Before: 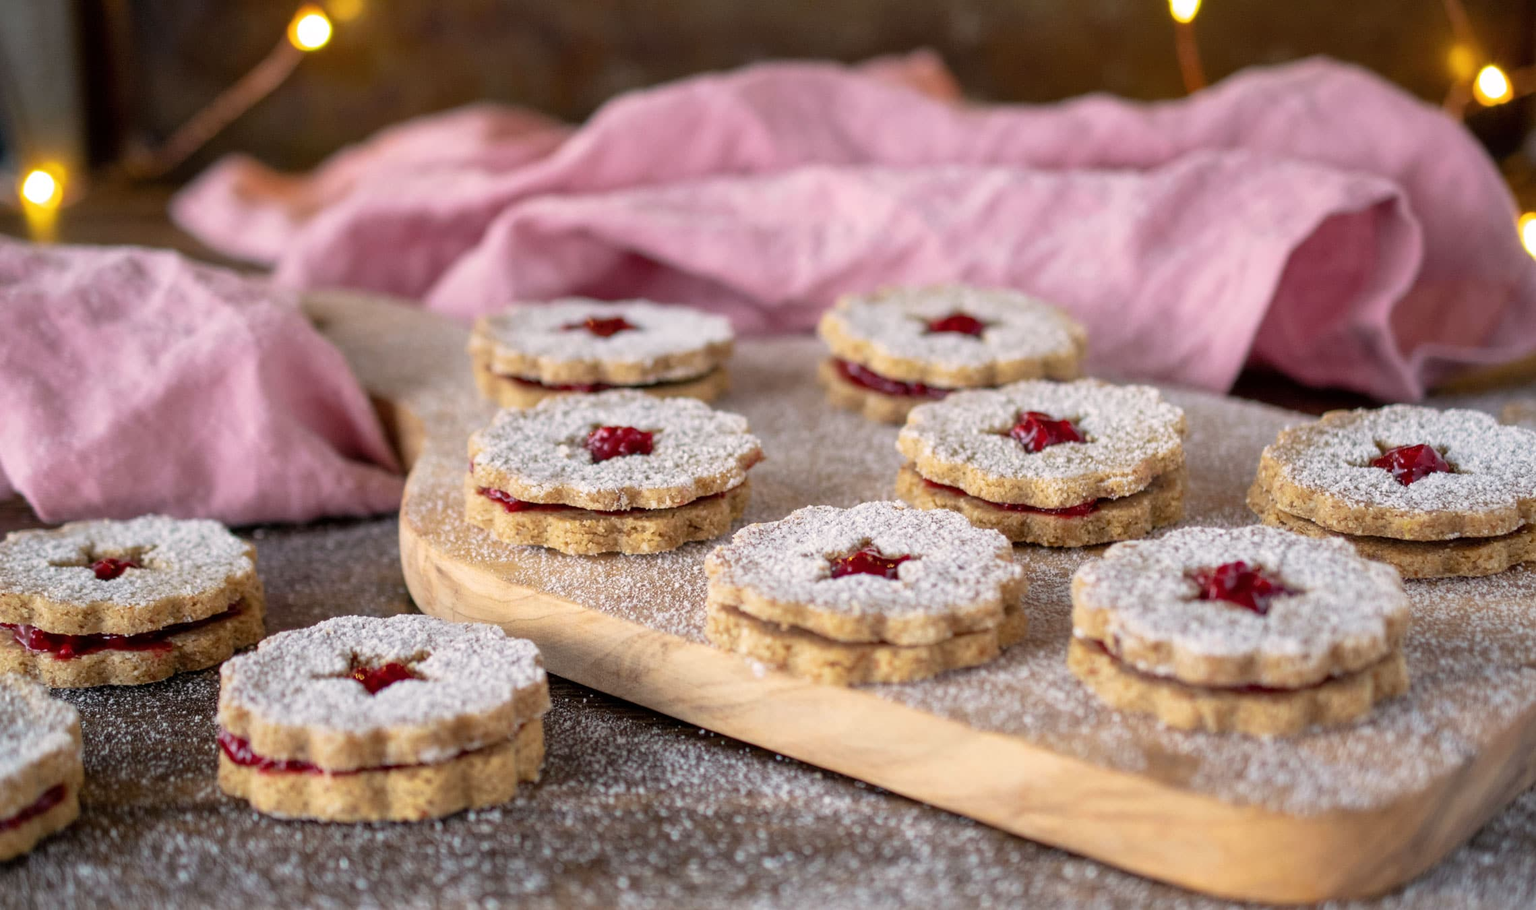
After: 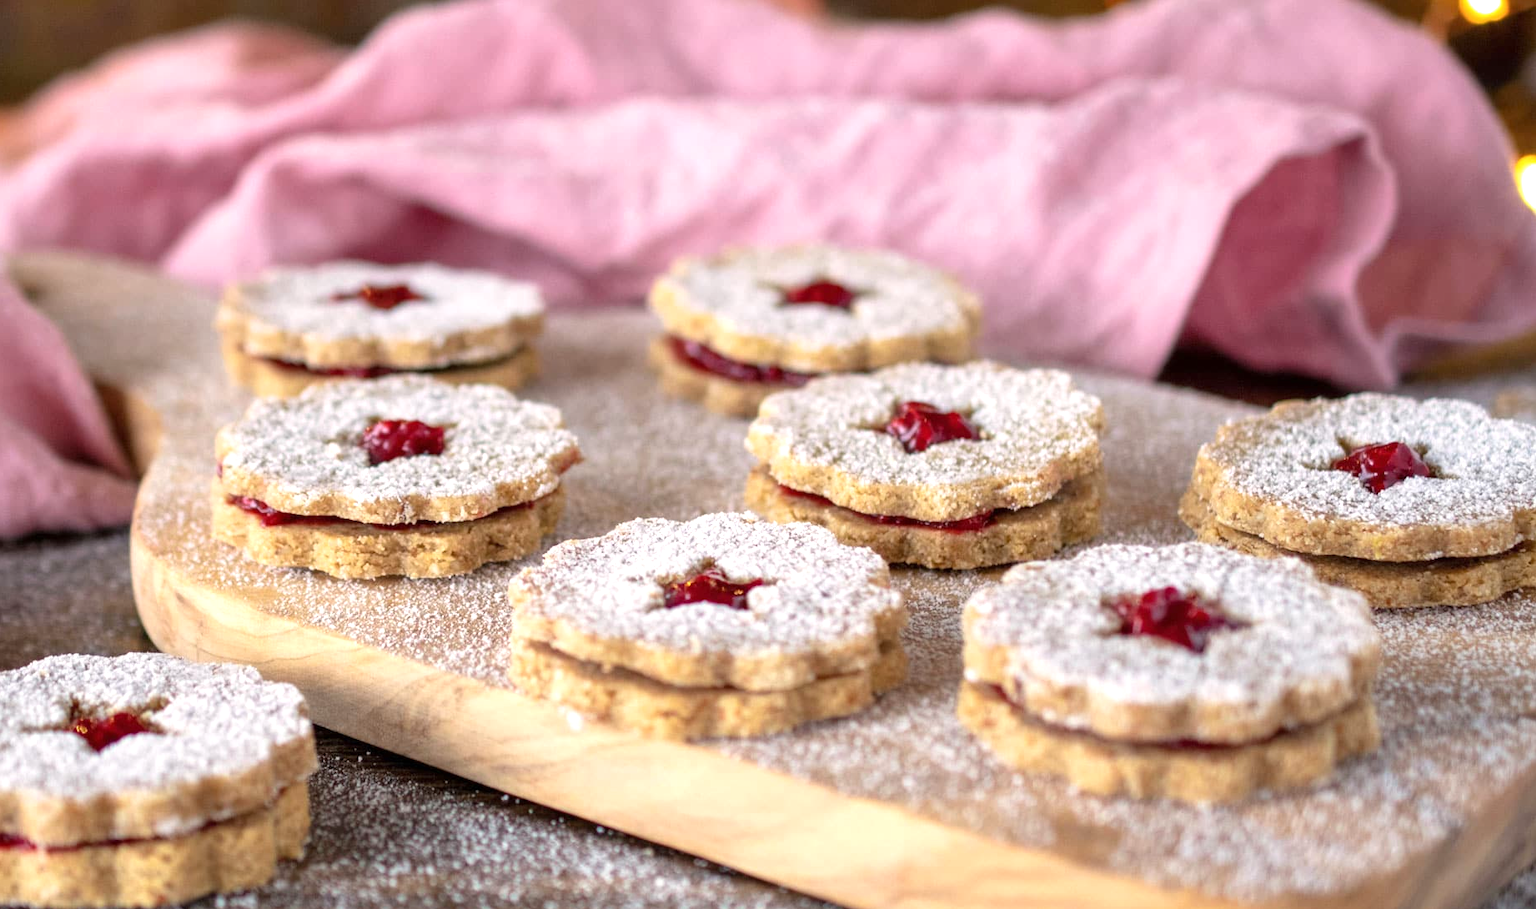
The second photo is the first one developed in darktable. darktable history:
crop: left 19.159%, top 9.58%, bottom 9.58%
exposure: exposure 0.485 EV, compensate highlight preservation false
